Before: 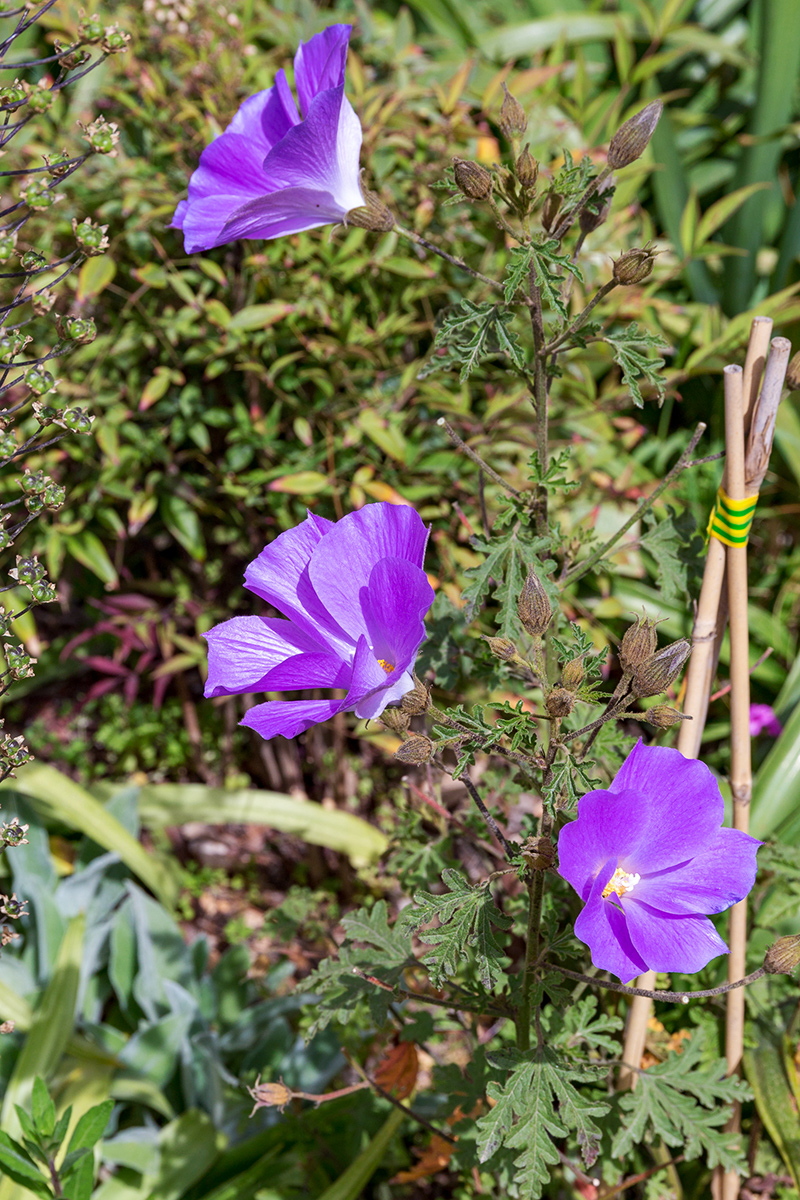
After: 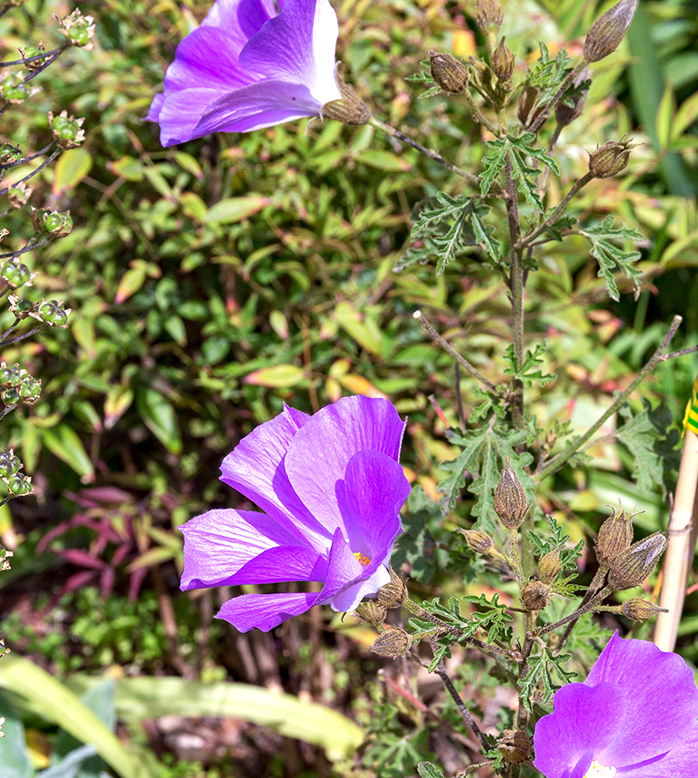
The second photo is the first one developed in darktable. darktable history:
crop: left 3.076%, top 8.927%, right 9.655%, bottom 26.198%
exposure: exposure 0.556 EV, compensate highlight preservation false
